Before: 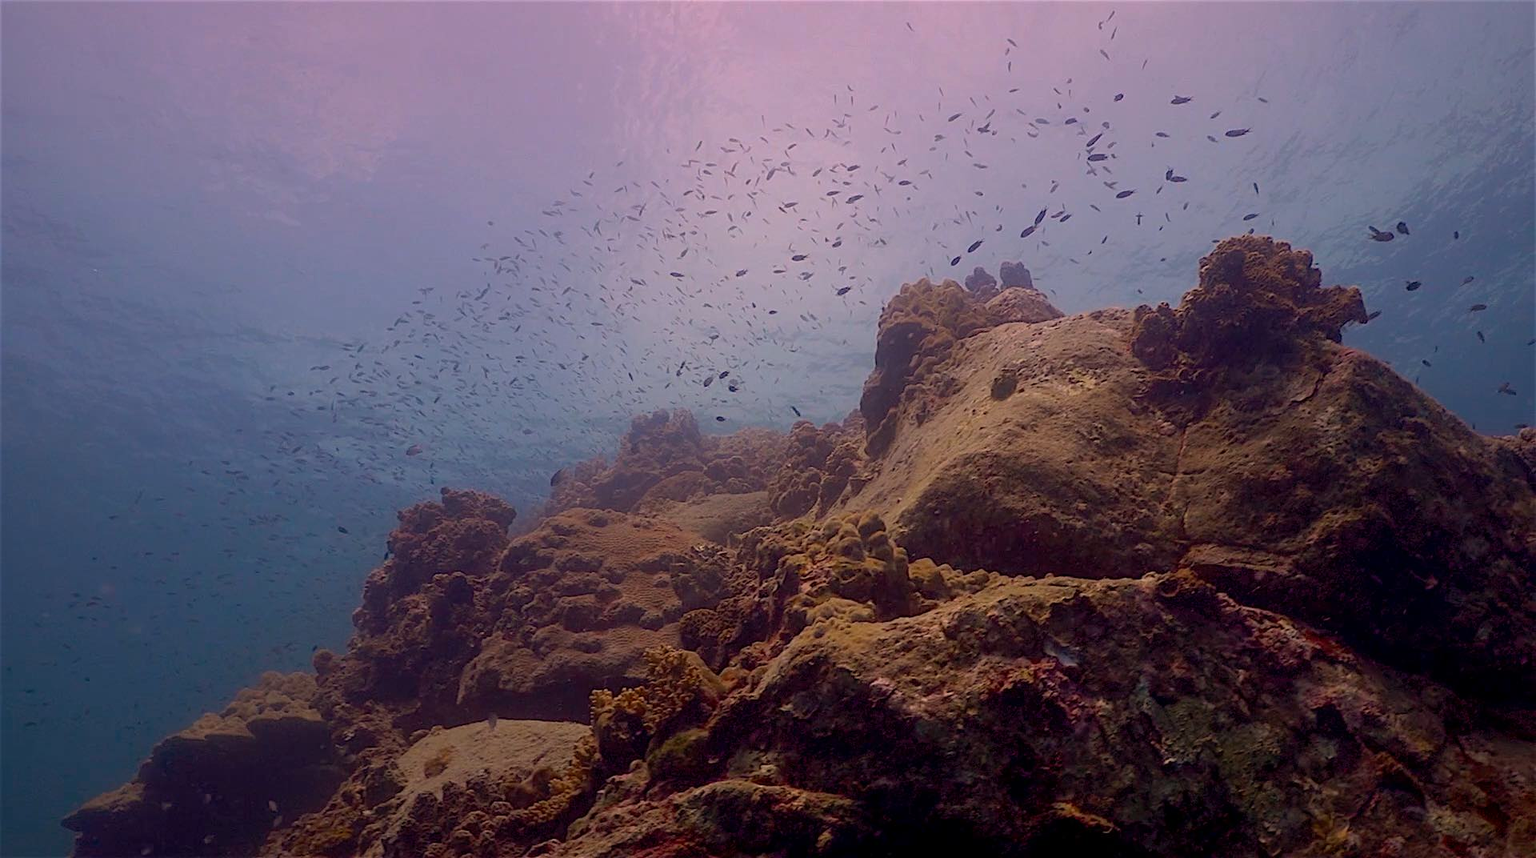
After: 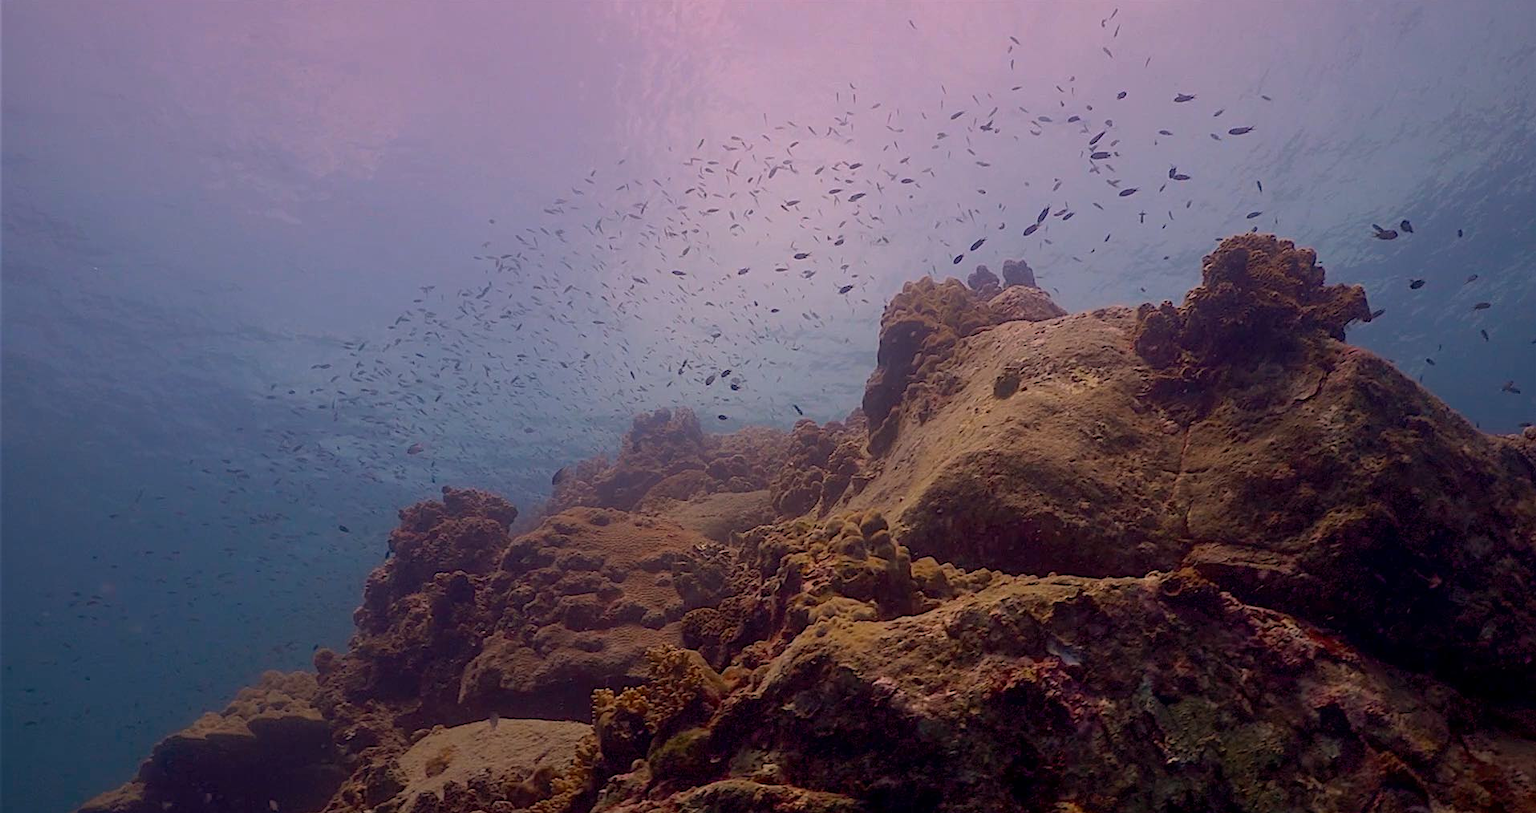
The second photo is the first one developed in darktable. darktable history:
crop: top 0.361%, right 0.254%, bottom 4.997%
